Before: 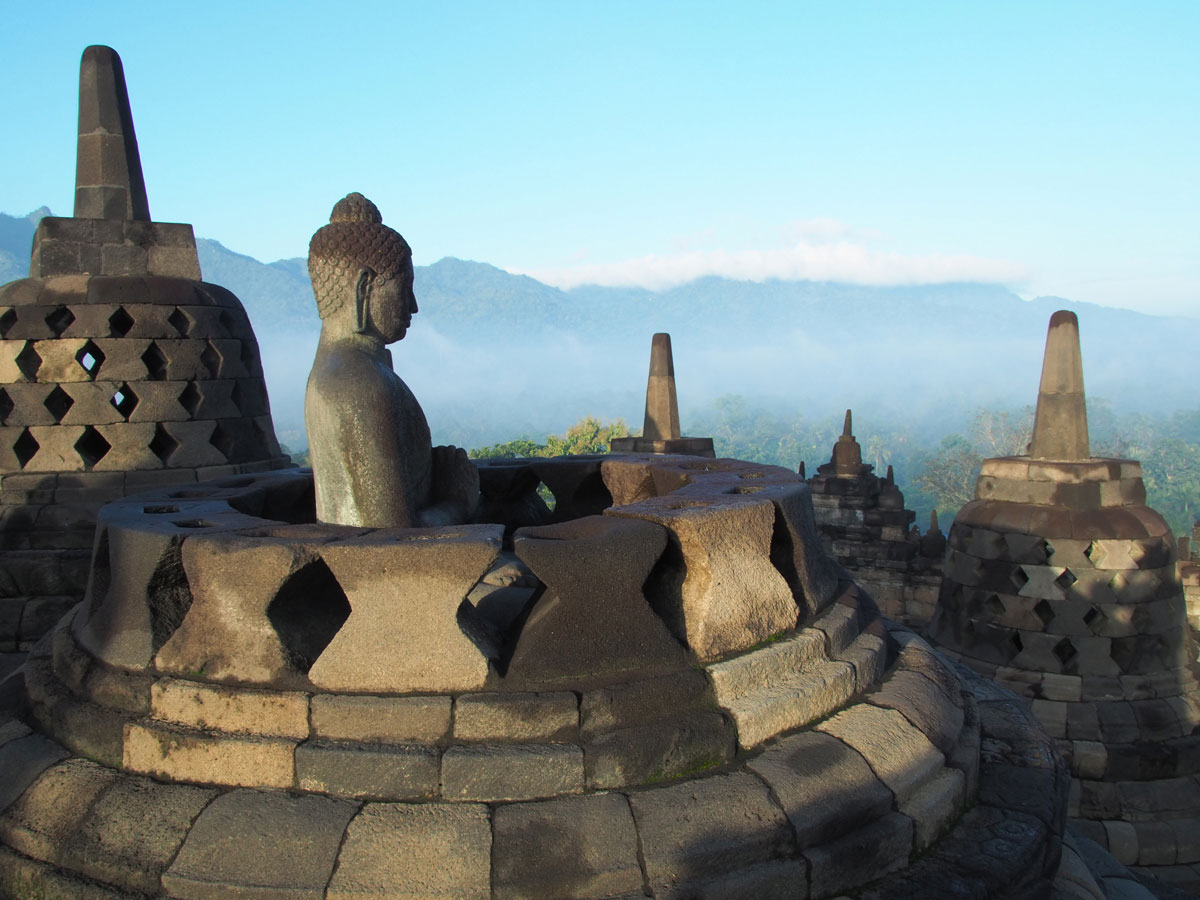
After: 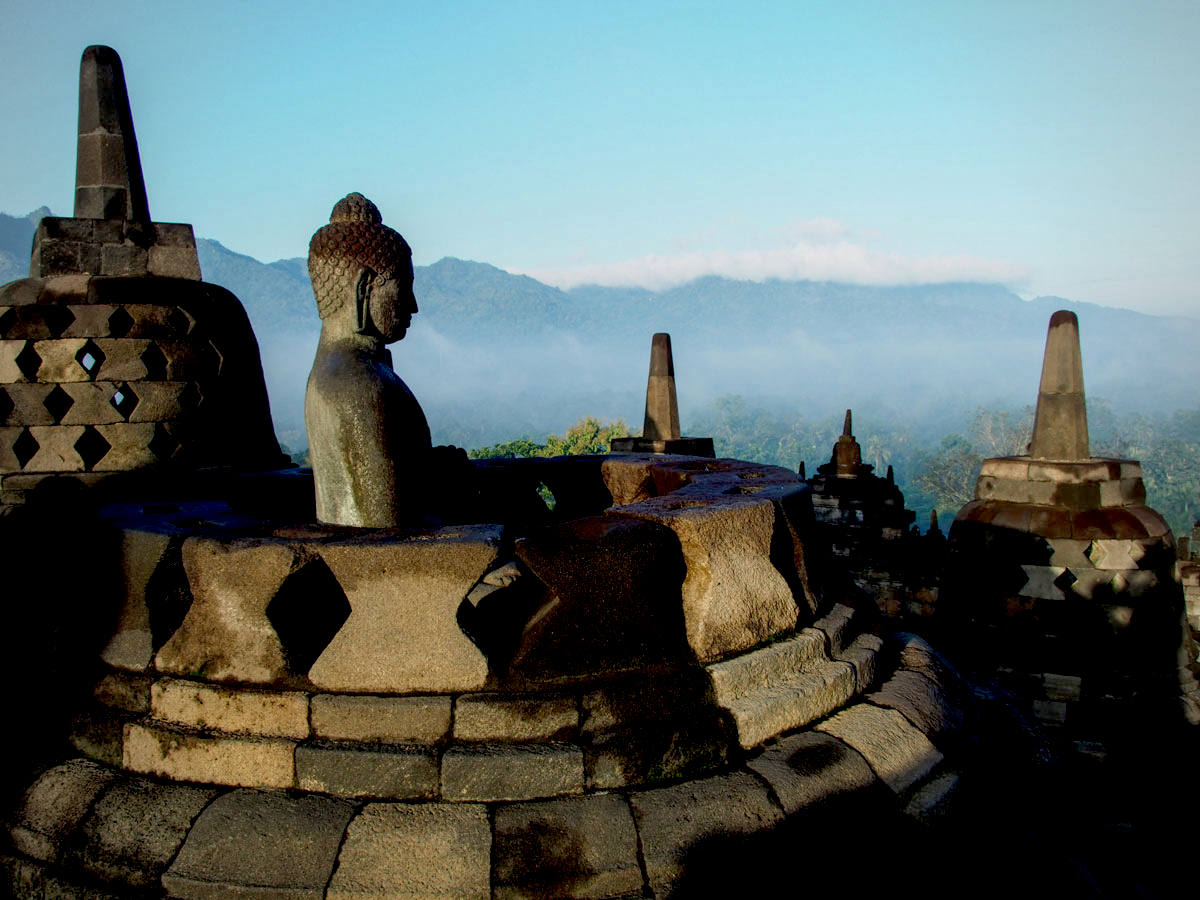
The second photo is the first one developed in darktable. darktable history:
vignetting: brightness -0.284
exposure: black level correction 0.046, exposure -0.229 EV, compensate highlight preservation false
local contrast: on, module defaults
